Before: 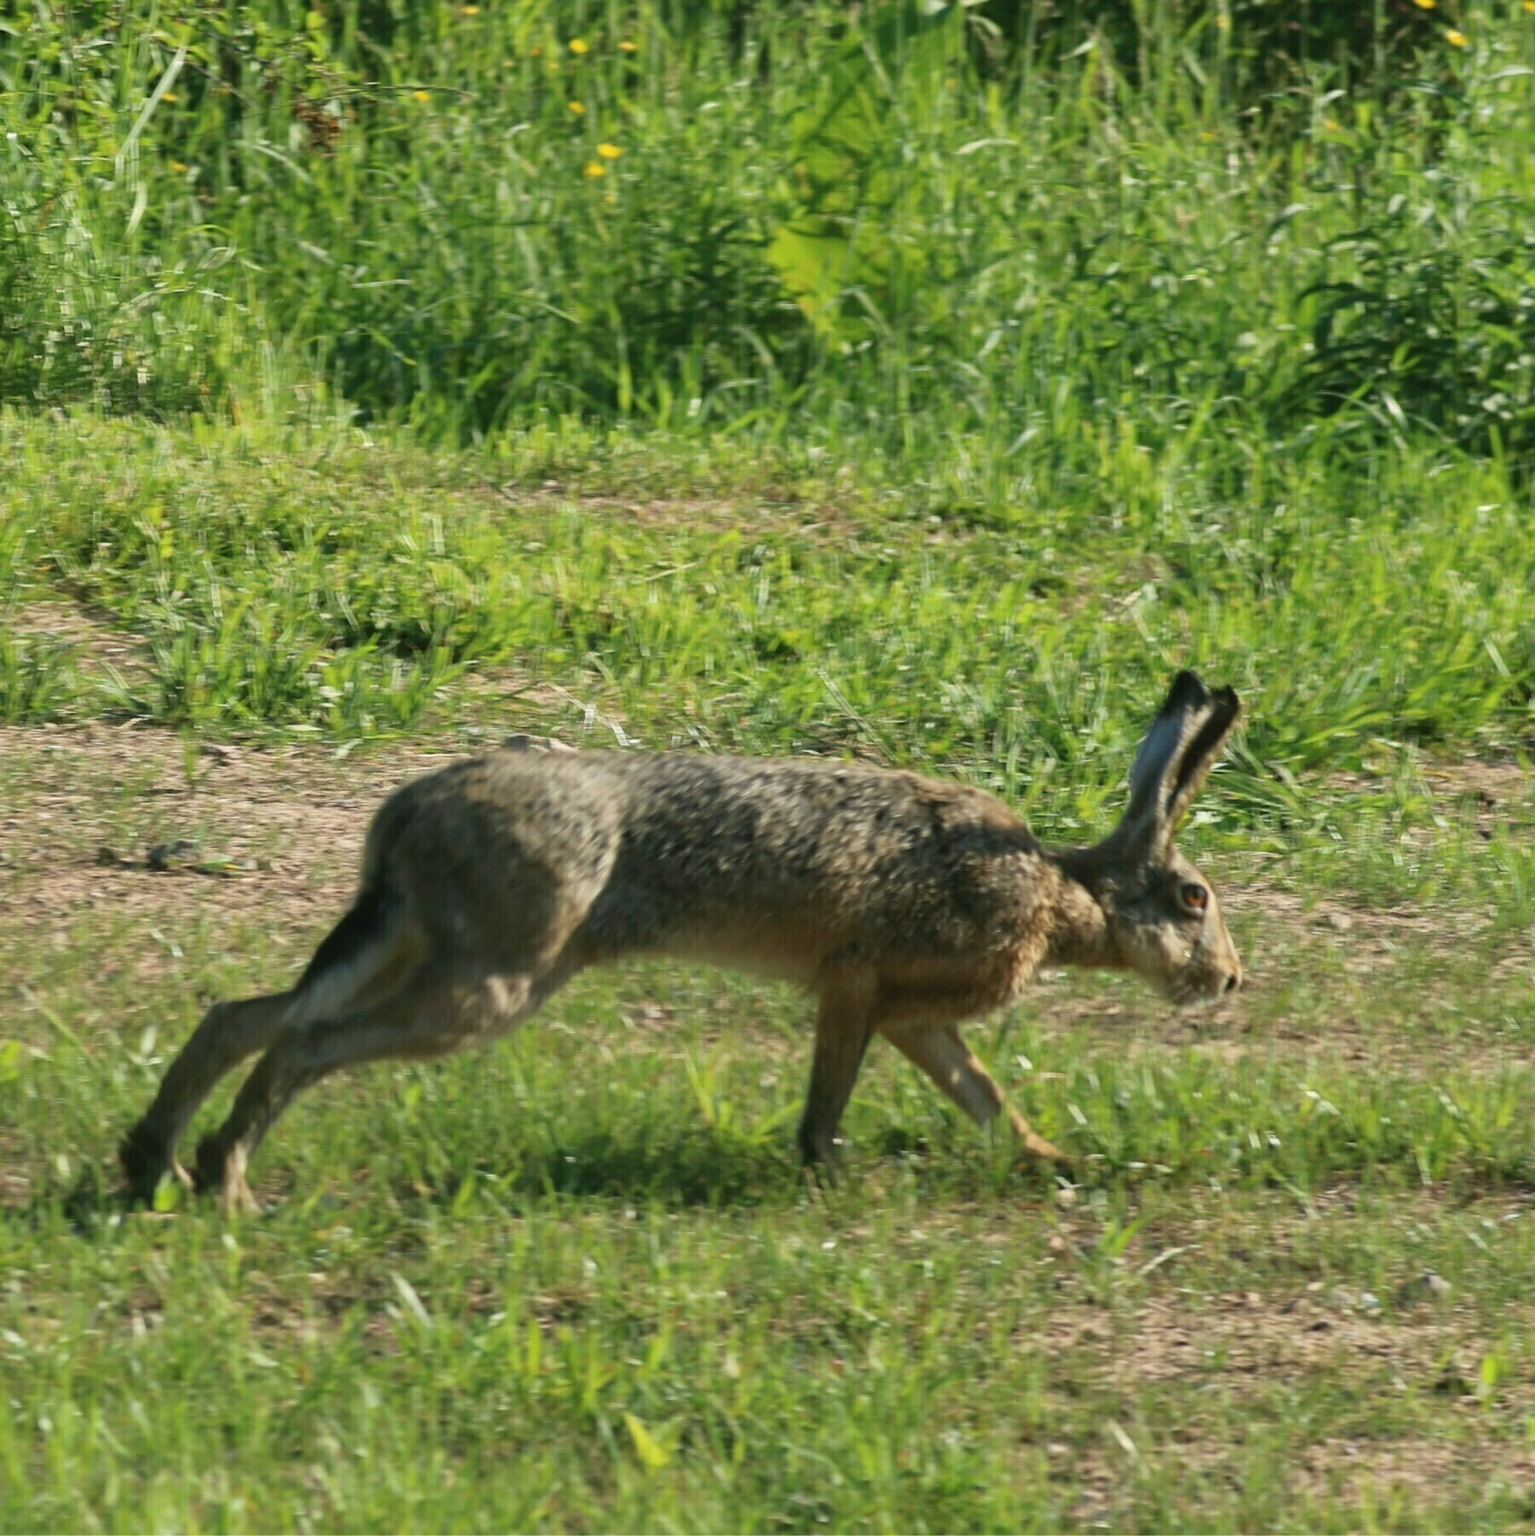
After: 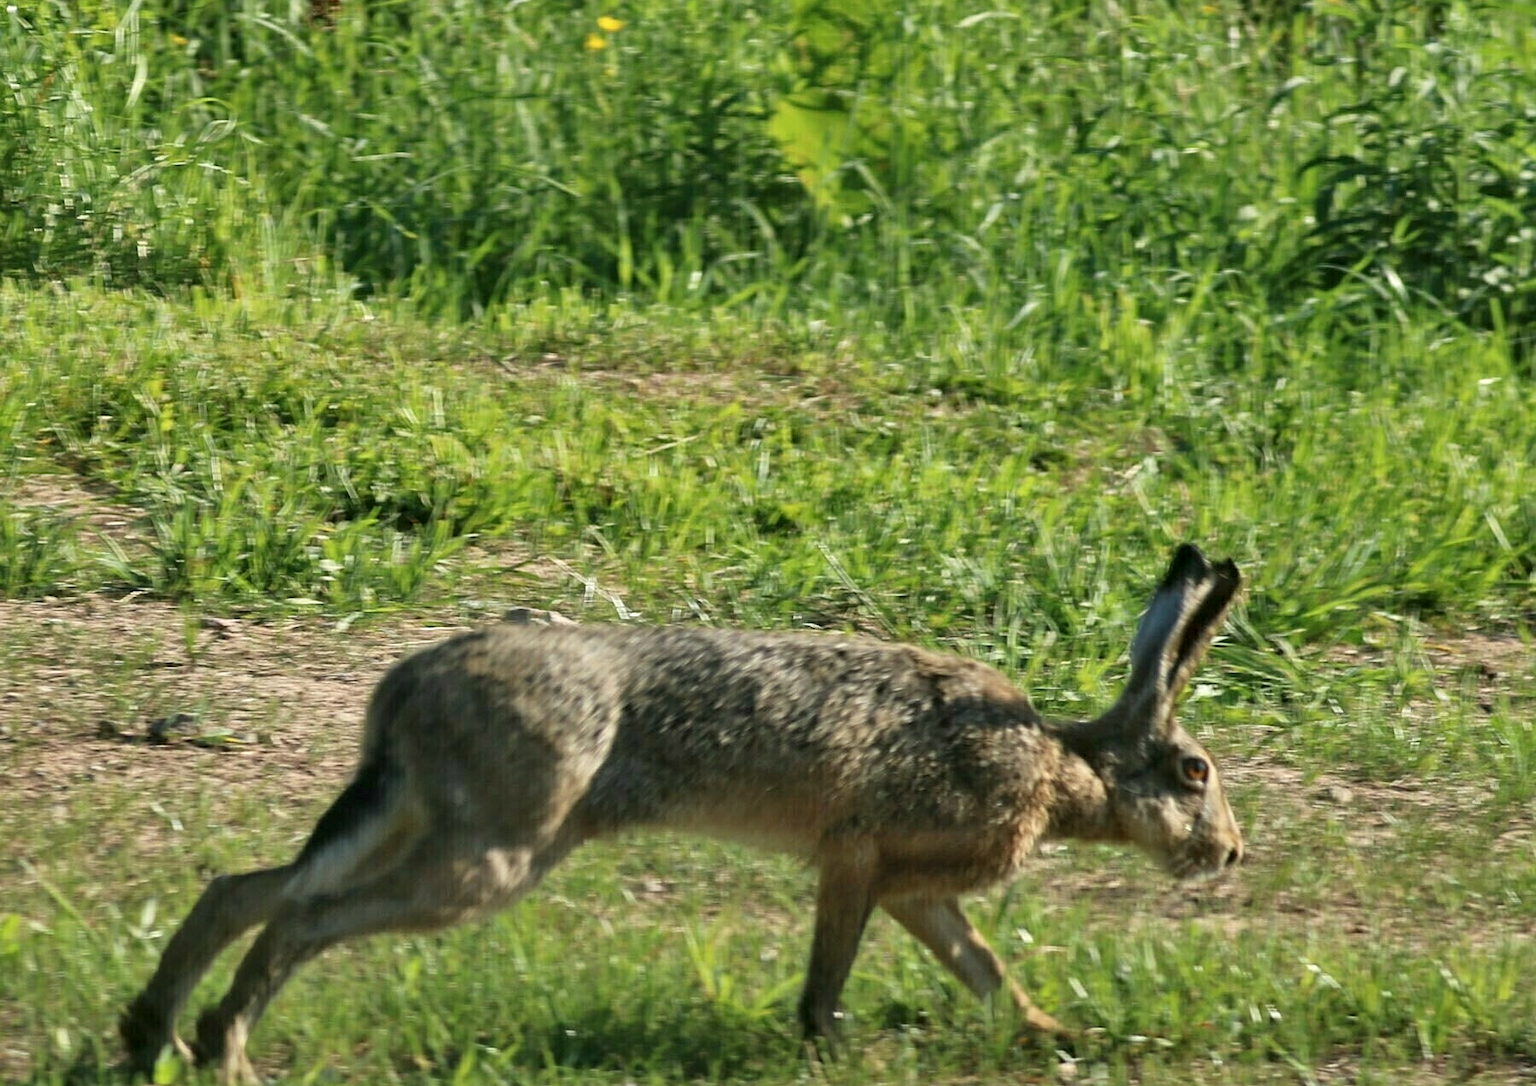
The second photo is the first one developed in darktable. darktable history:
crop and rotate: top 8.293%, bottom 20.996%
contrast equalizer: y [[0.526, 0.53, 0.532, 0.532, 0.53, 0.525], [0.5 ×6], [0.5 ×6], [0 ×6], [0 ×6]]
sharpen: radius 1.272, amount 0.305, threshold 0
shadows and highlights: shadows 75, highlights -60.85, soften with gaussian
